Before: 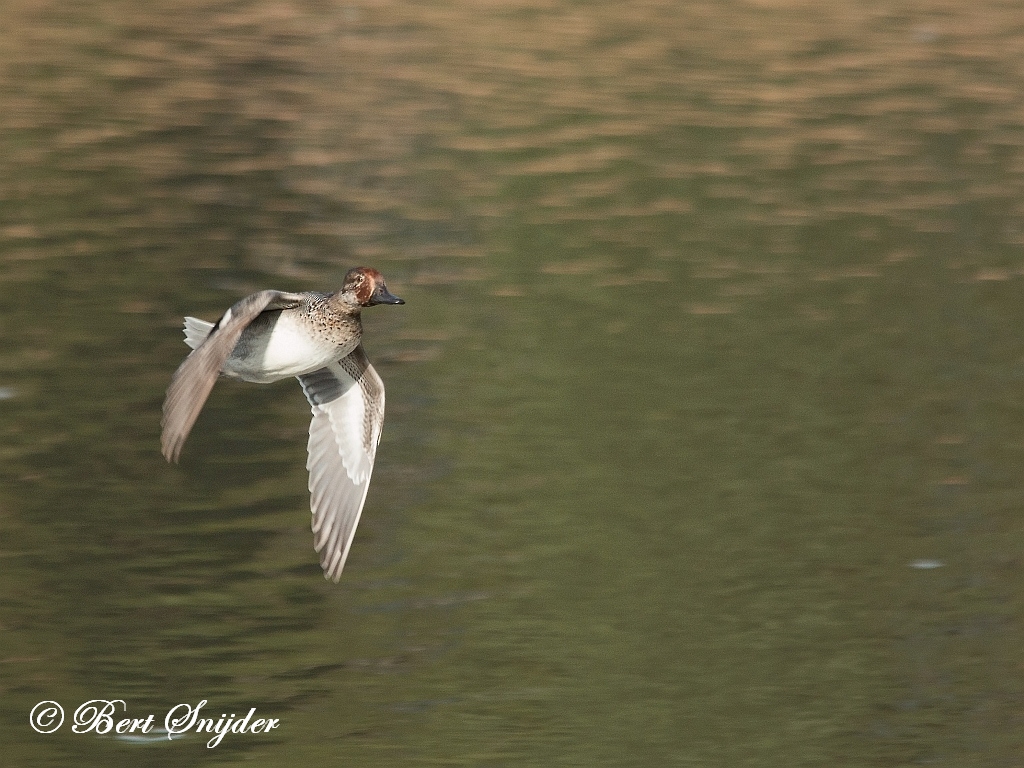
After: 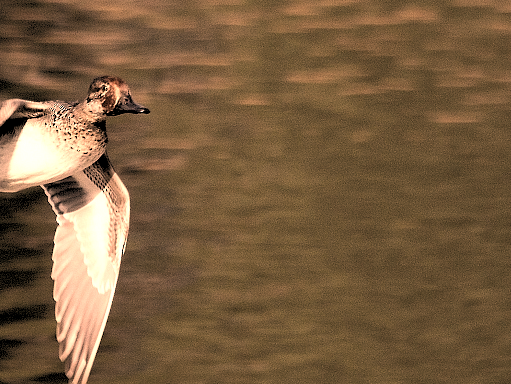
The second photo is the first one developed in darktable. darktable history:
crop: left 25%, top 25%, right 25%, bottom 25%
rgb levels: levels [[0.029, 0.461, 0.922], [0, 0.5, 1], [0, 0.5, 1]]
color correction: highlights a* 40, highlights b* 40, saturation 0.69
tone equalizer: -8 EV -0.75 EV, -7 EV -0.7 EV, -6 EV -0.6 EV, -5 EV -0.4 EV, -3 EV 0.4 EV, -2 EV 0.6 EV, -1 EV 0.7 EV, +0 EV 0.75 EV, edges refinement/feathering 500, mask exposure compensation -1.57 EV, preserve details no
